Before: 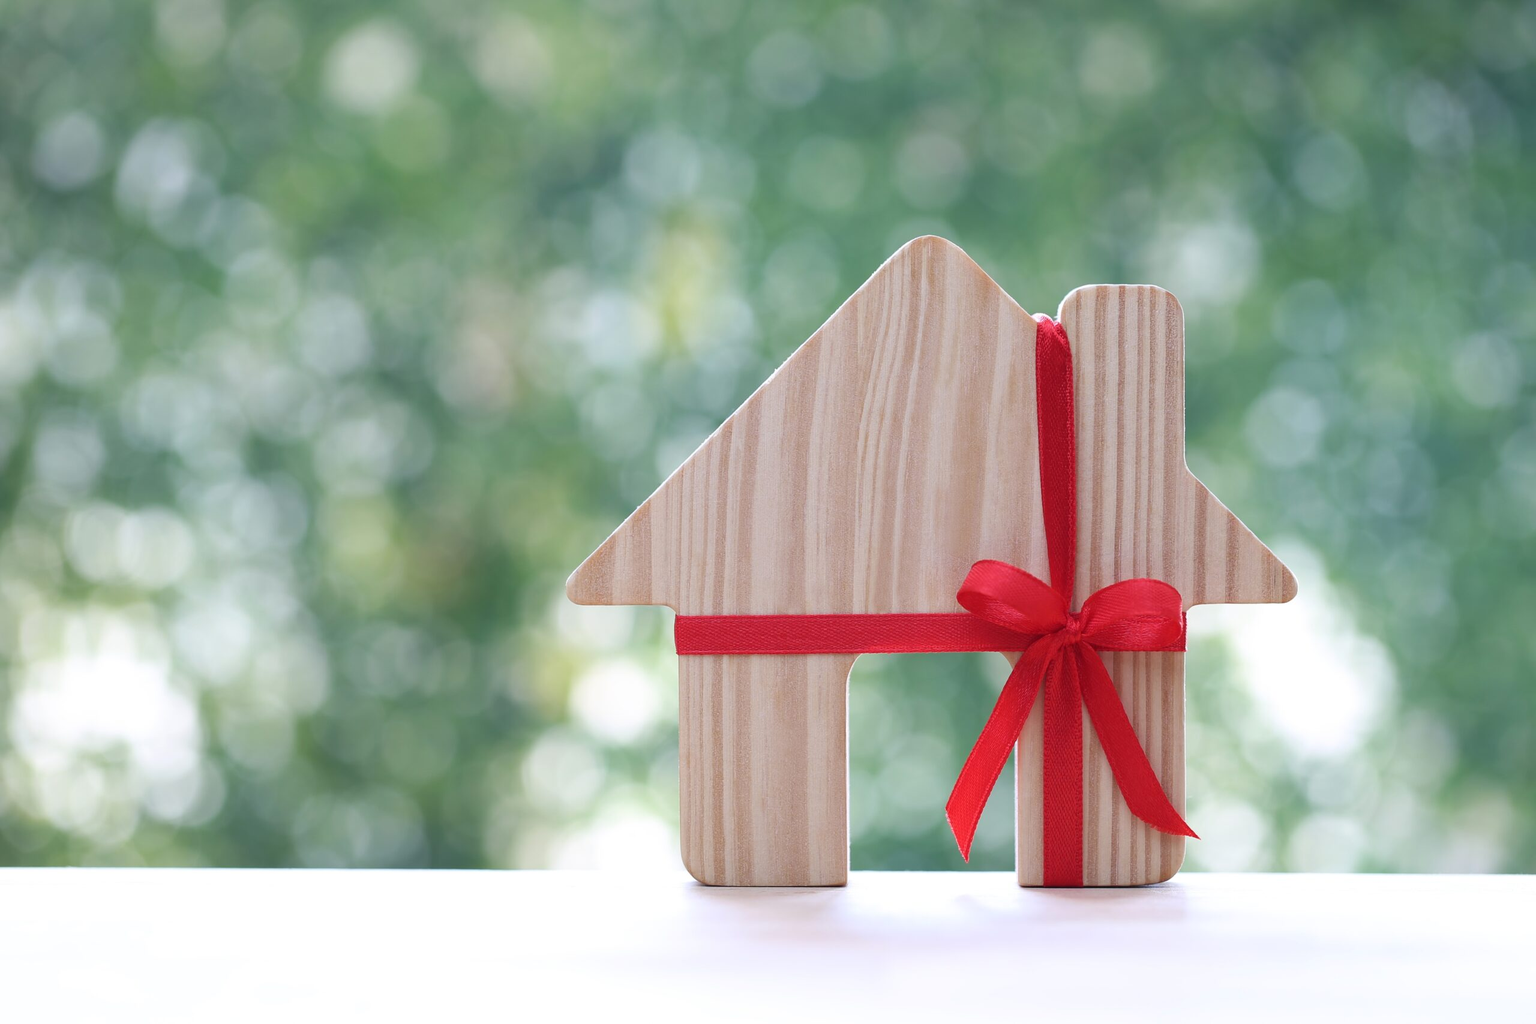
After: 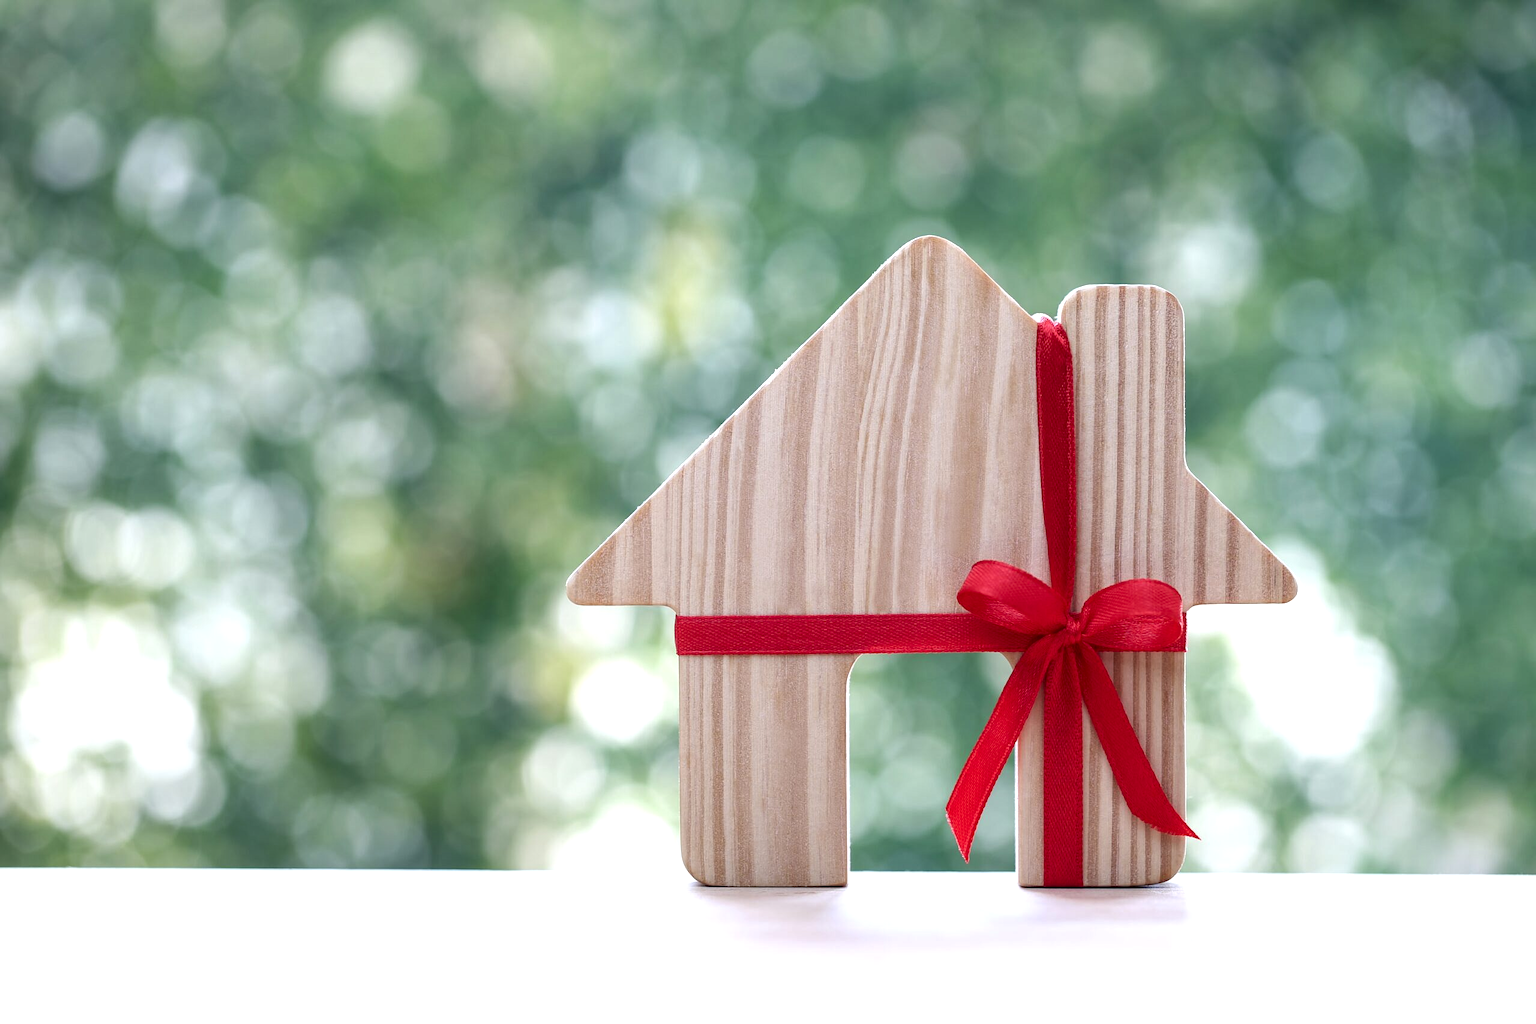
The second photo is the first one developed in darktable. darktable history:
exposure: exposure 0.128 EV, compensate highlight preservation false
local contrast: detail 150%
